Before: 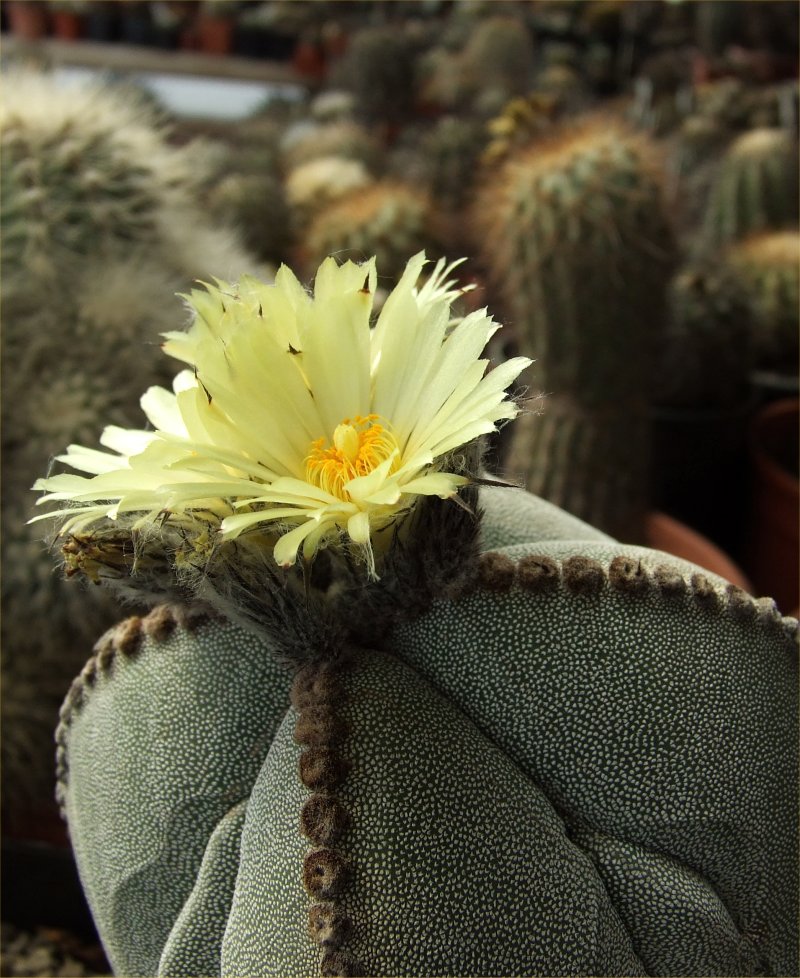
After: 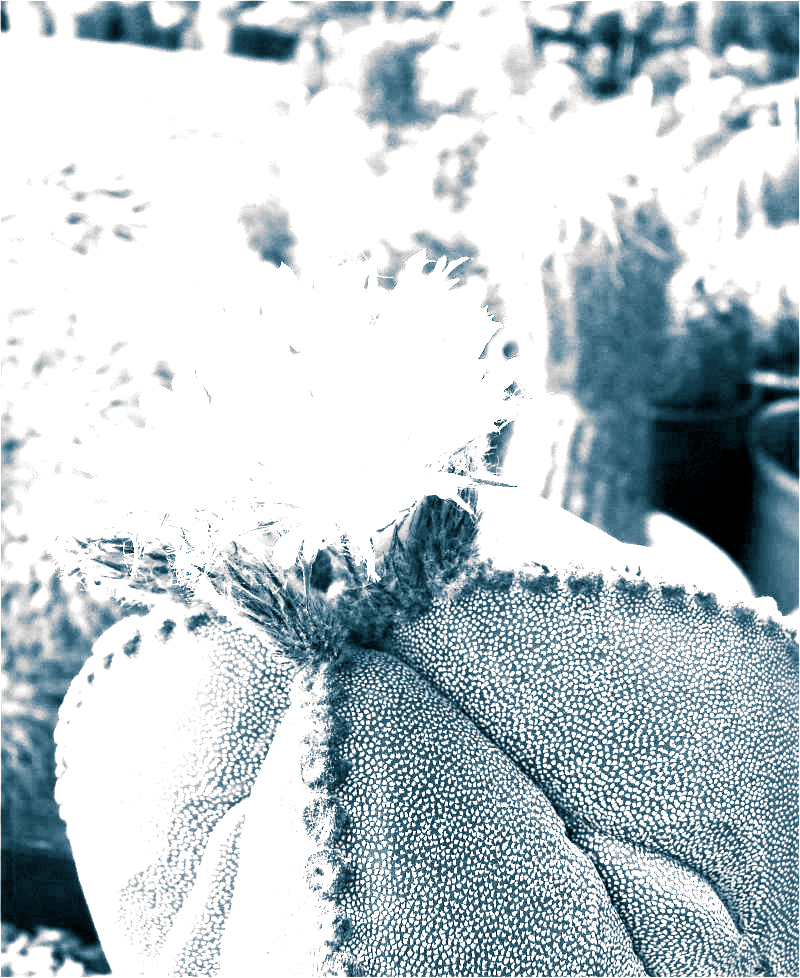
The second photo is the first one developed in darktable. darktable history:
white balance: red 8, blue 8
color balance rgb: perceptual saturation grading › global saturation 20%, perceptual saturation grading › highlights -25%, perceptual saturation grading › shadows 50%
exposure: black level correction 0.002, exposure 0.15 EV, compensate highlight preservation false
split-toning: shadows › hue 212.4°, balance -70
monochrome: on, module defaults
